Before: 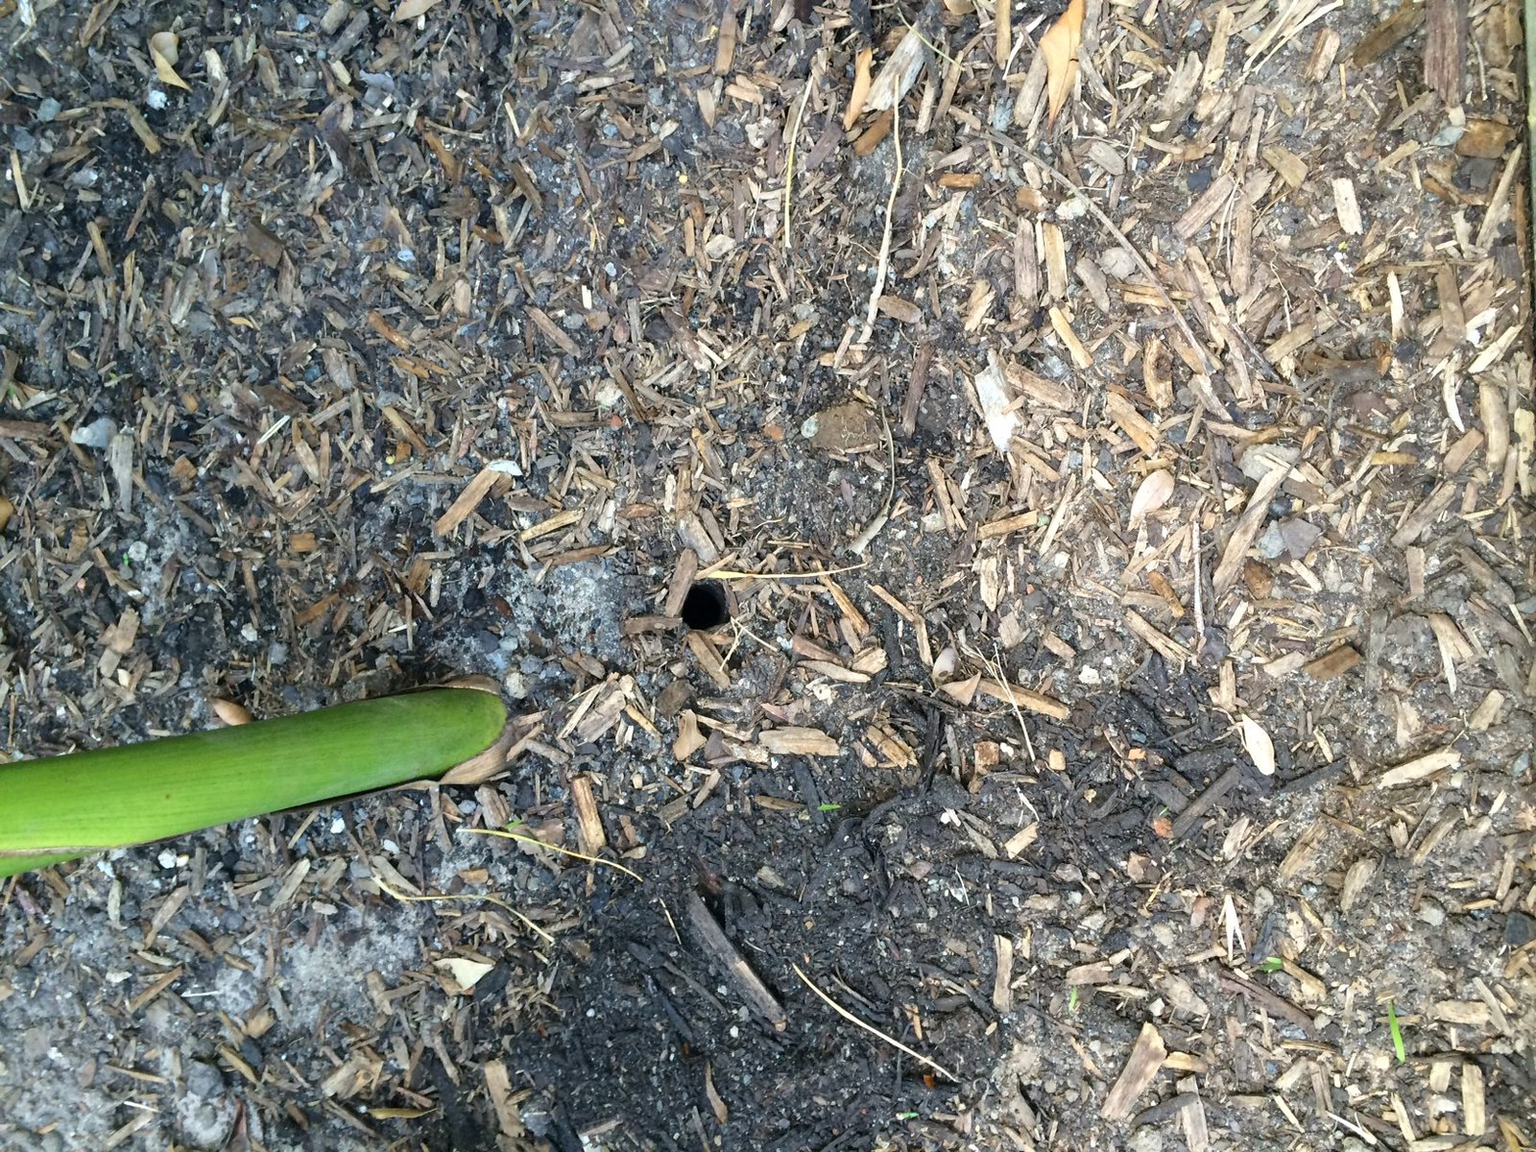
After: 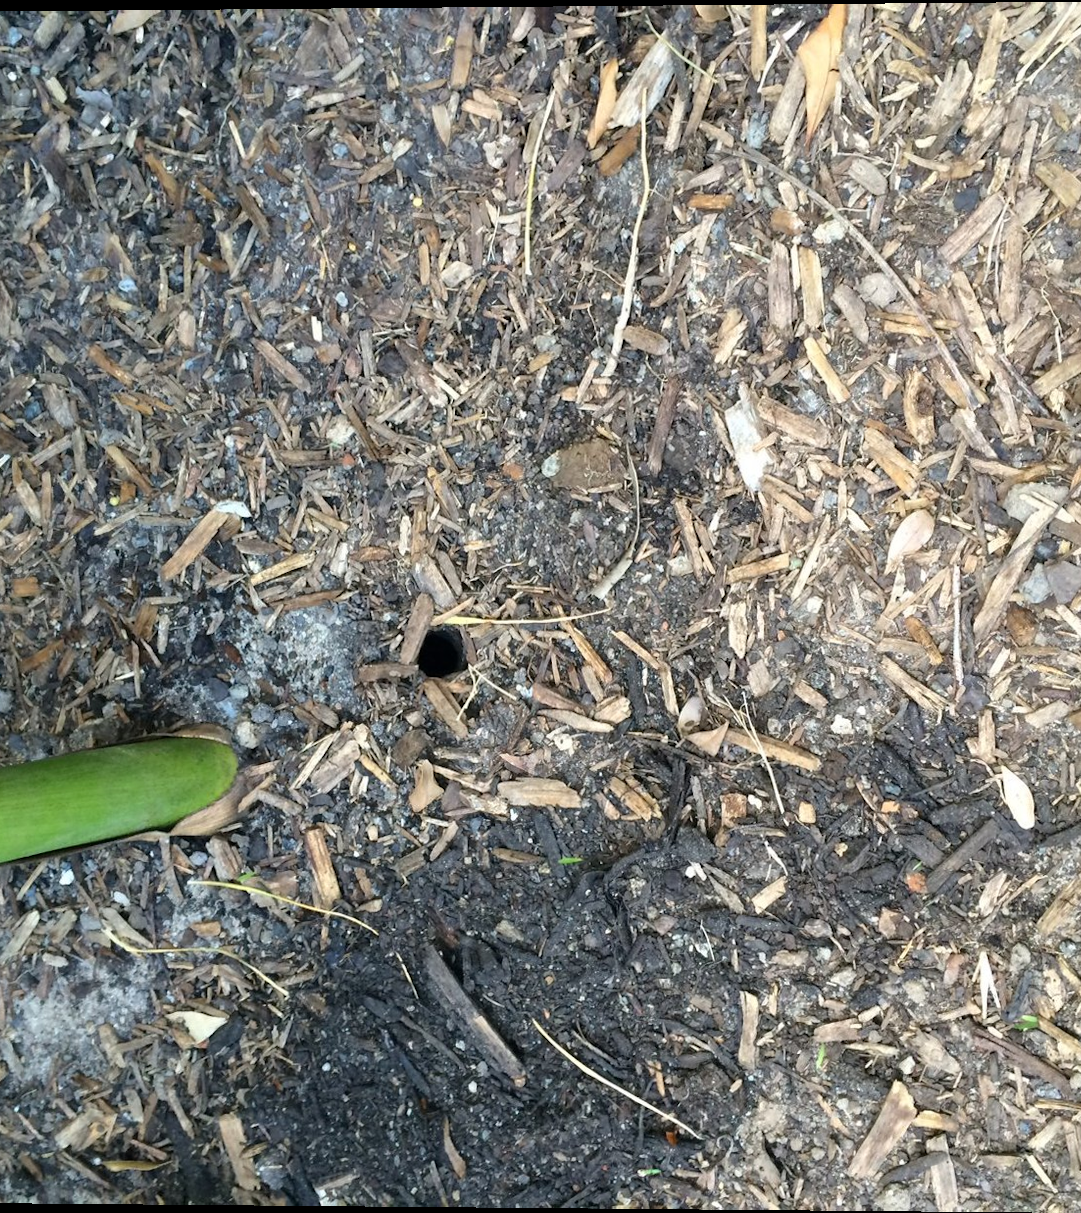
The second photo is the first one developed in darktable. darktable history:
rotate and perspective: lens shift (vertical) 0.048, lens shift (horizontal) -0.024, automatic cropping off
crop and rotate: left 18.442%, right 15.508%
